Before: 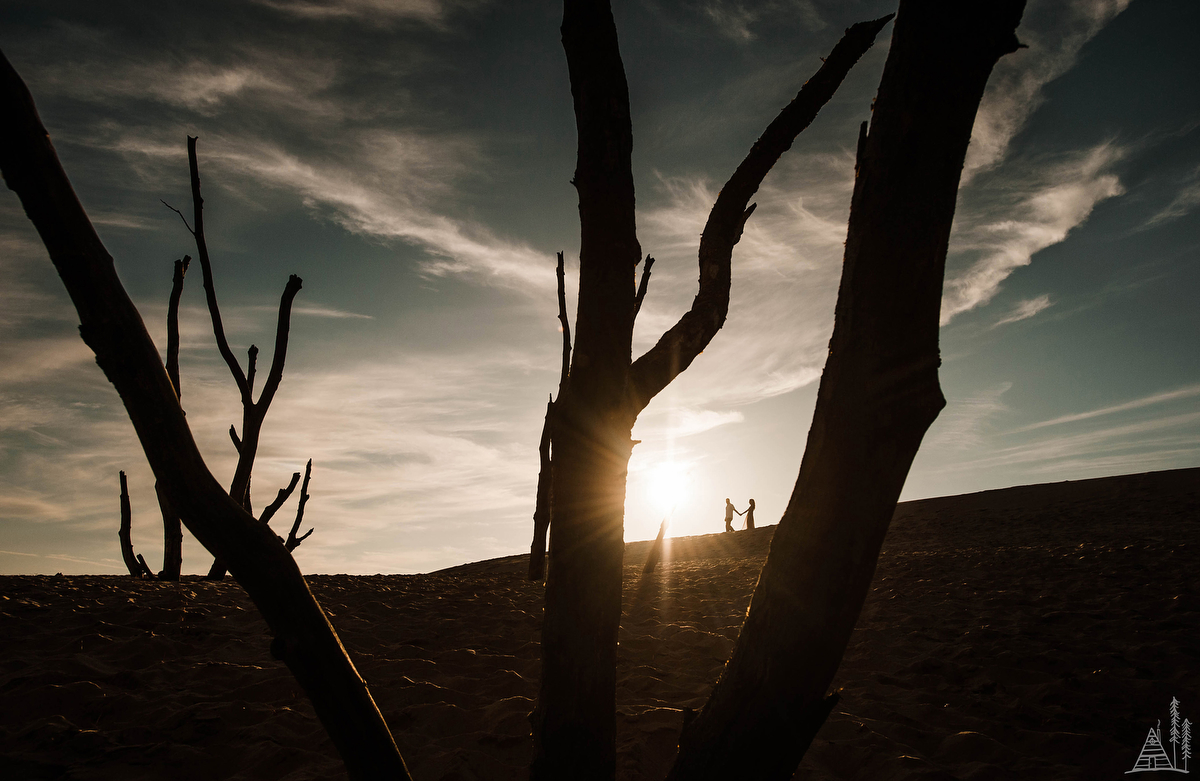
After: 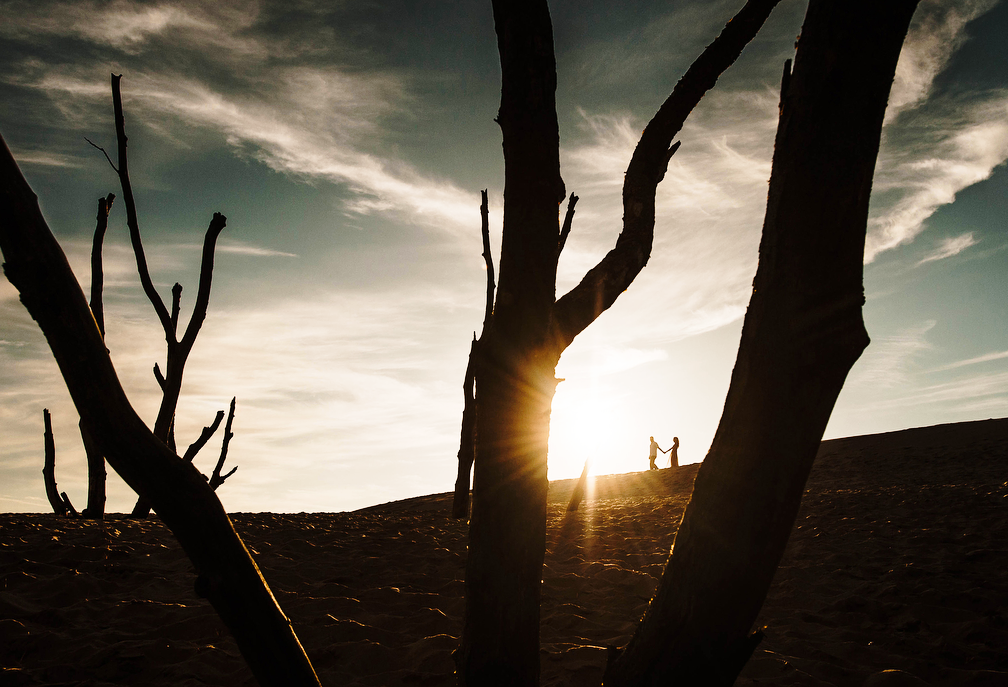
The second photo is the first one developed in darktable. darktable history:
base curve: curves: ch0 [(0, 0) (0.028, 0.03) (0.121, 0.232) (0.46, 0.748) (0.859, 0.968) (1, 1)], preserve colors none
crop: left 6.413%, top 8.017%, right 9.547%, bottom 3.959%
